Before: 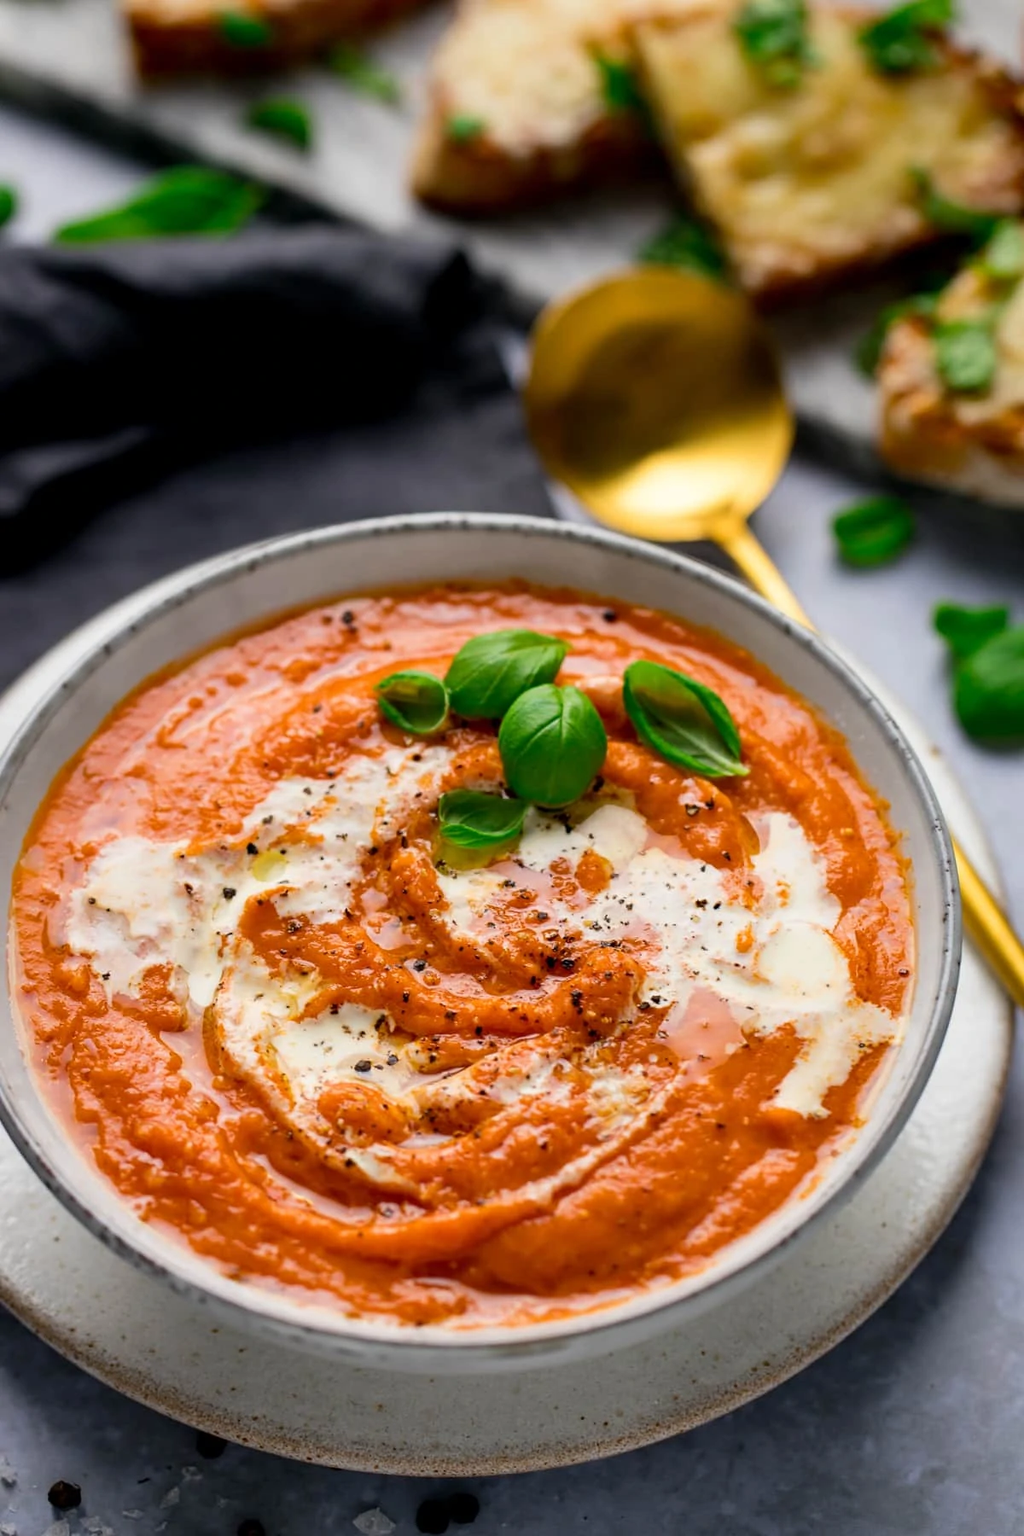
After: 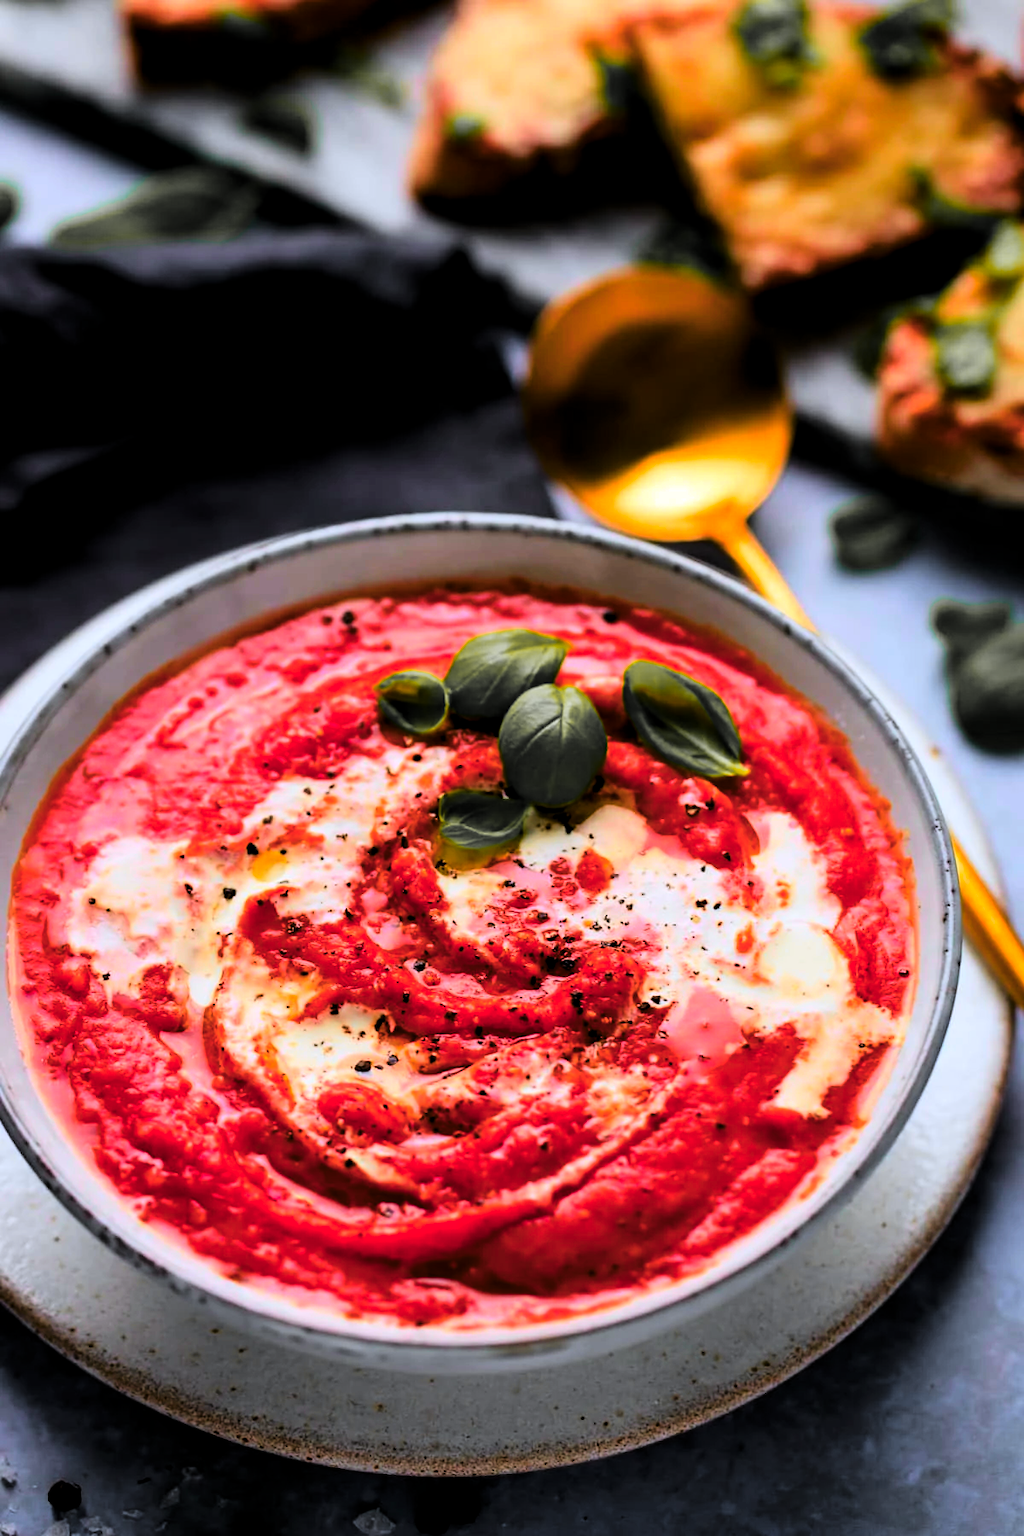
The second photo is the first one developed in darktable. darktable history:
levels: mode automatic, black 8.58%, gray 59.42%, levels [0, 0.445, 1]
white balance: red 0.984, blue 1.059
tone curve: curves: ch0 [(0, 0.012) (0.052, 0.04) (0.107, 0.086) (0.276, 0.265) (0.461, 0.531) (0.718, 0.79) (0.921, 0.909) (0.999, 0.951)]; ch1 [(0, 0) (0.339, 0.298) (0.402, 0.363) (0.444, 0.415) (0.485, 0.469) (0.494, 0.493) (0.504, 0.501) (0.525, 0.534) (0.555, 0.587) (0.594, 0.647) (1, 1)]; ch2 [(0, 0) (0.48, 0.48) (0.504, 0.5) (0.535, 0.557) (0.581, 0.623) (0.649, 0.683) (0.824, 0.815) (1, 1)], color space Lab, independent channels, preserve colors none
color balance rgb: linear chroma grading › global chroma 15%, perceptual saturation grading › global saturation 30%
contrast brightness saturation: contrast -0.1, brightness 0.05, saturation 0.08
color zones: curves: ch1 [(0.29, 0.492) (0.373, 0.185) (0.509, 0.481)]; ch2 [(0.25, 0.462) (0.749, 0.457)], mix 40.67%
